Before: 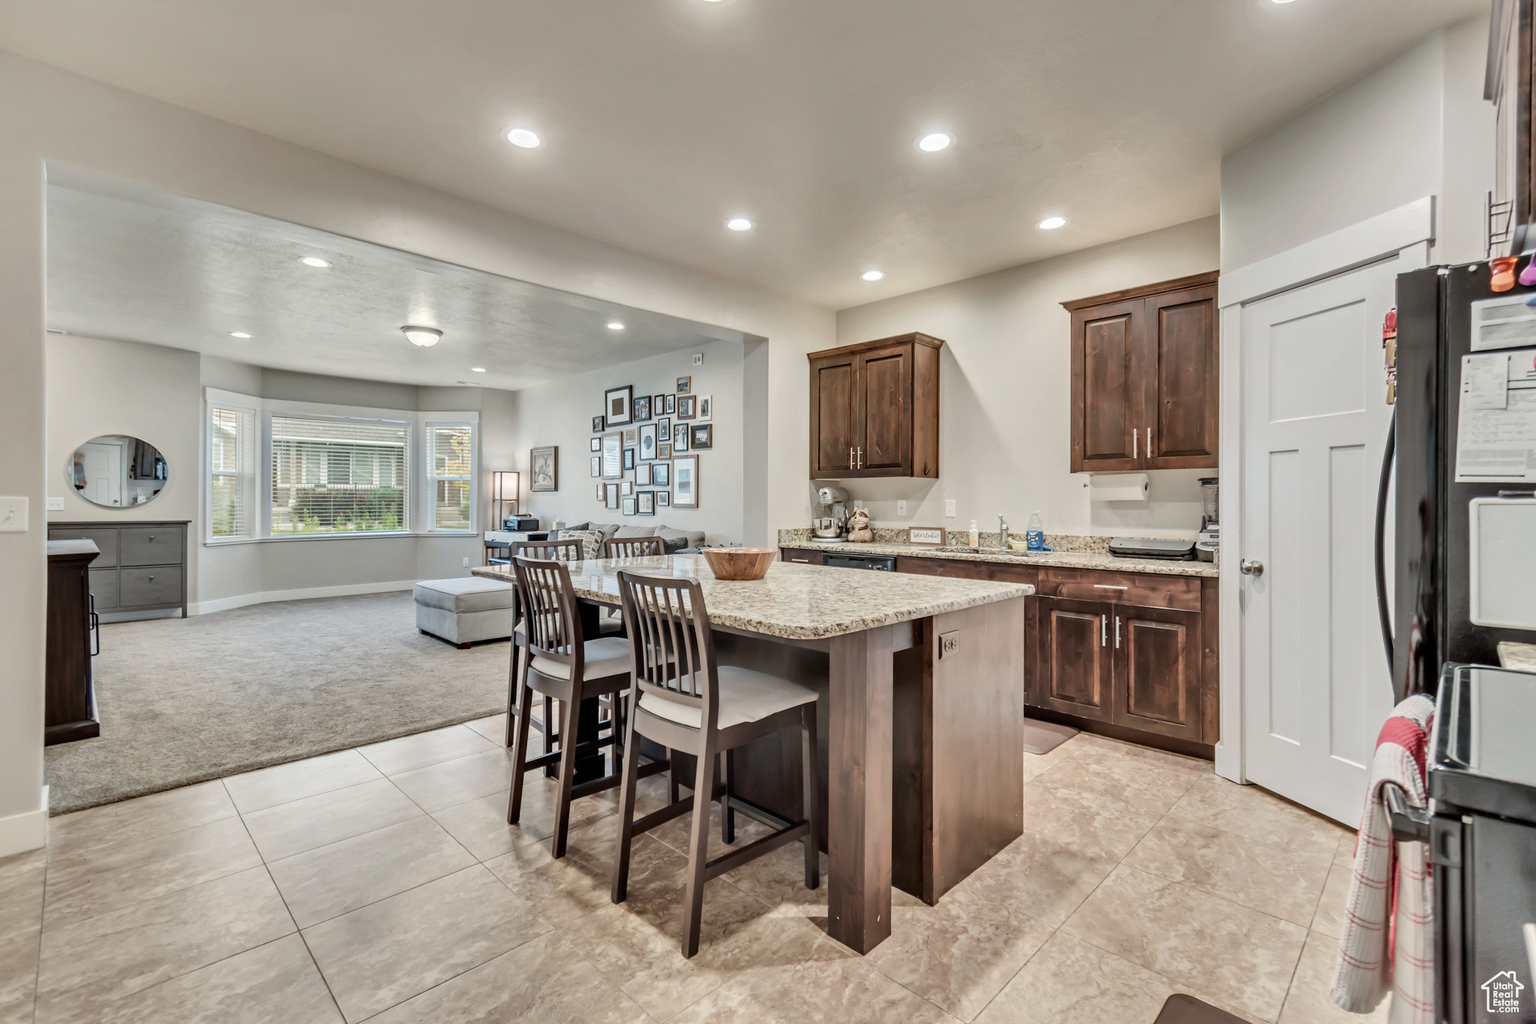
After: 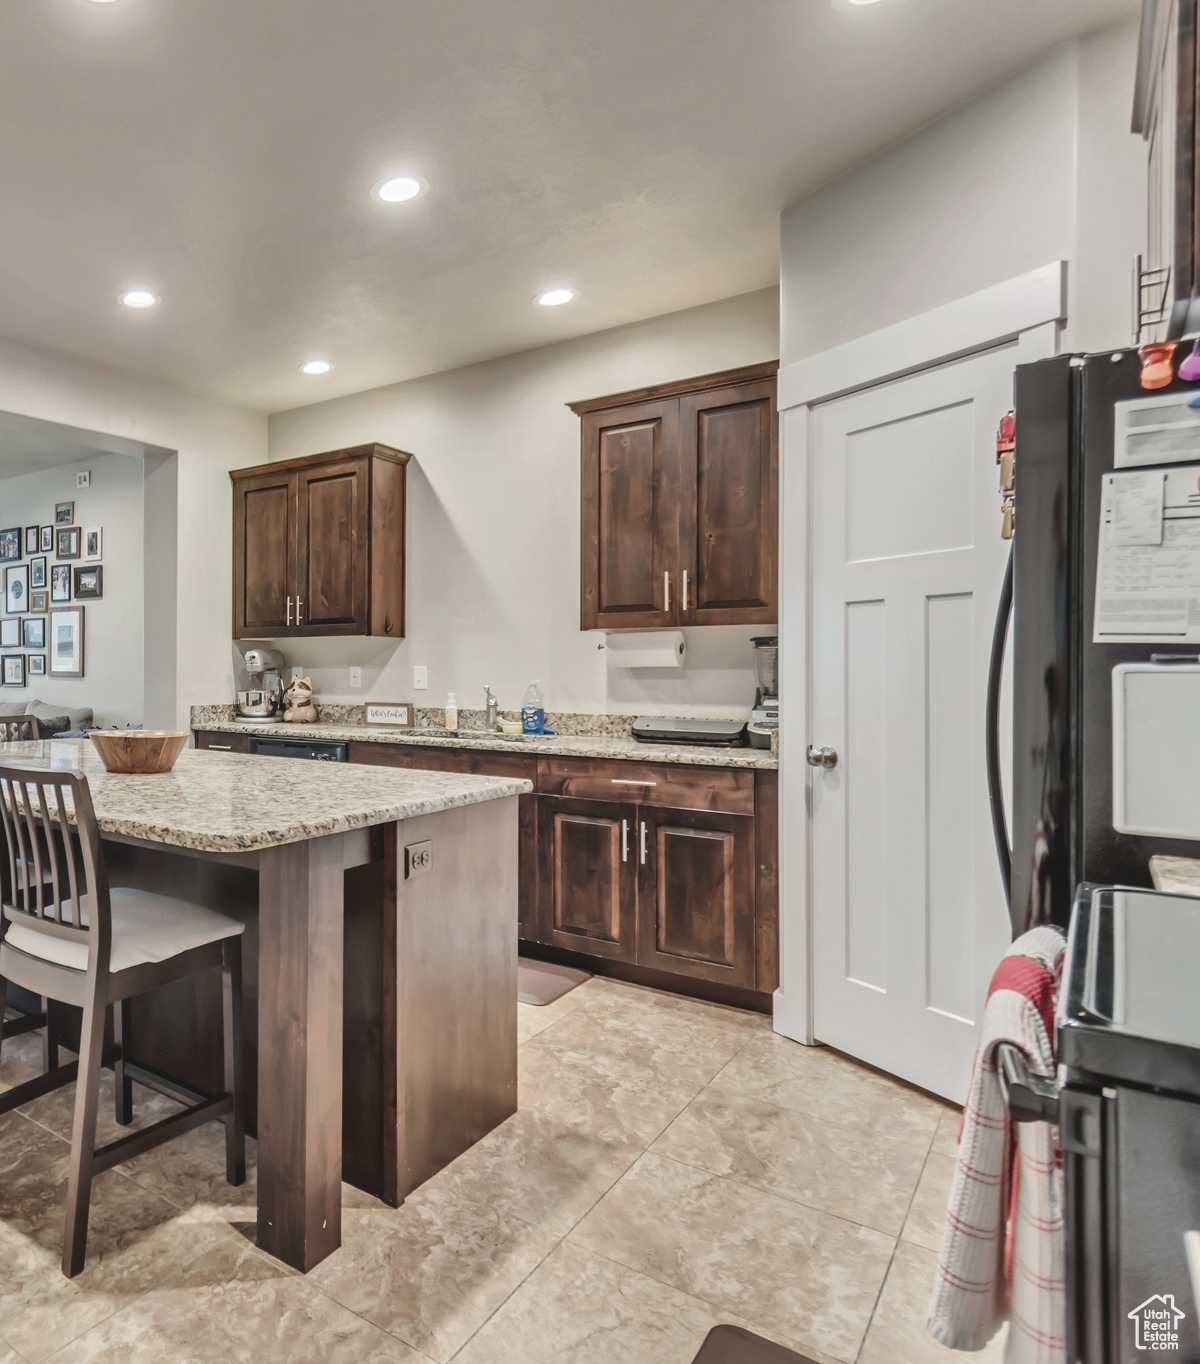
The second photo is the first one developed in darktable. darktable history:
local contrast: mode bilateral grid, contrast 20, coarseness 50, detail 132%, midtone range 0.2
exposure: black level correction -0.014, exposure -0.193 EV, compensate highlight preservation false
crop: left 41.402%
shadows and highlights: shadows -24.28, highlights 49.77, soften with gaussian
